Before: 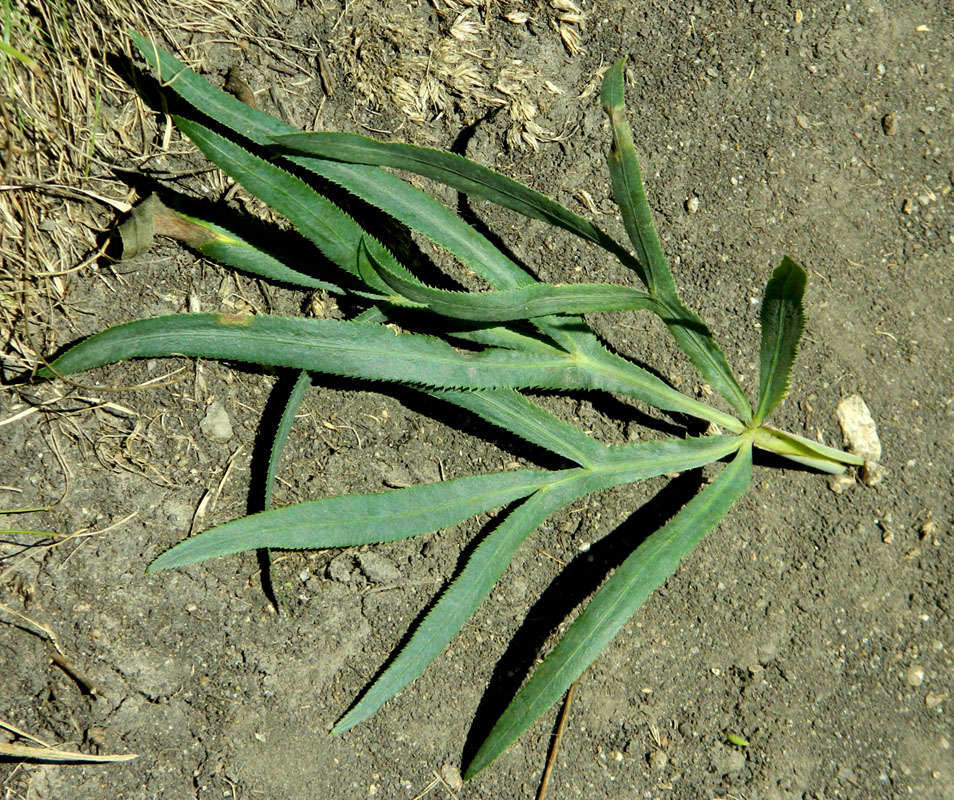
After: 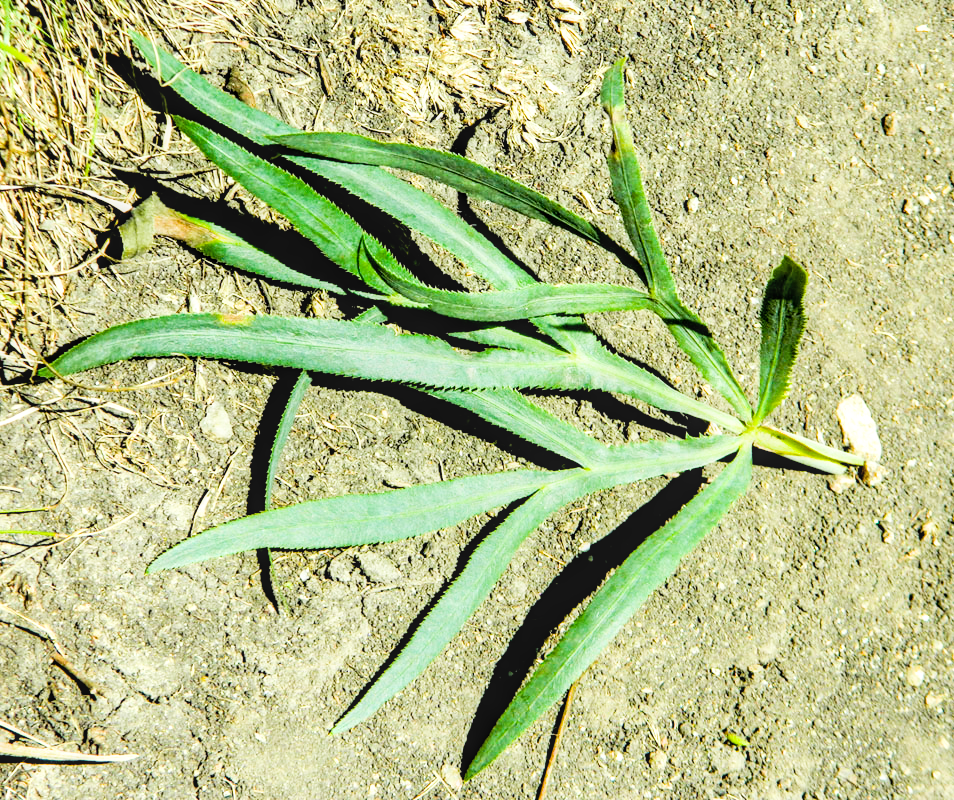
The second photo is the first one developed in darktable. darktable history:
local contrast: on, module defaults
exposure: black level correction 0, exposure 1.3 EV, compensate exposure bias true, compensate highlight preservation false
filmic rgb: black relative exposure -5 EV, hardness 2.88, contrast 1.3, highlights saturation mix -35%
color balance rgb: perceptual saturation grading › global saturation 20%, global vibrance 20%
